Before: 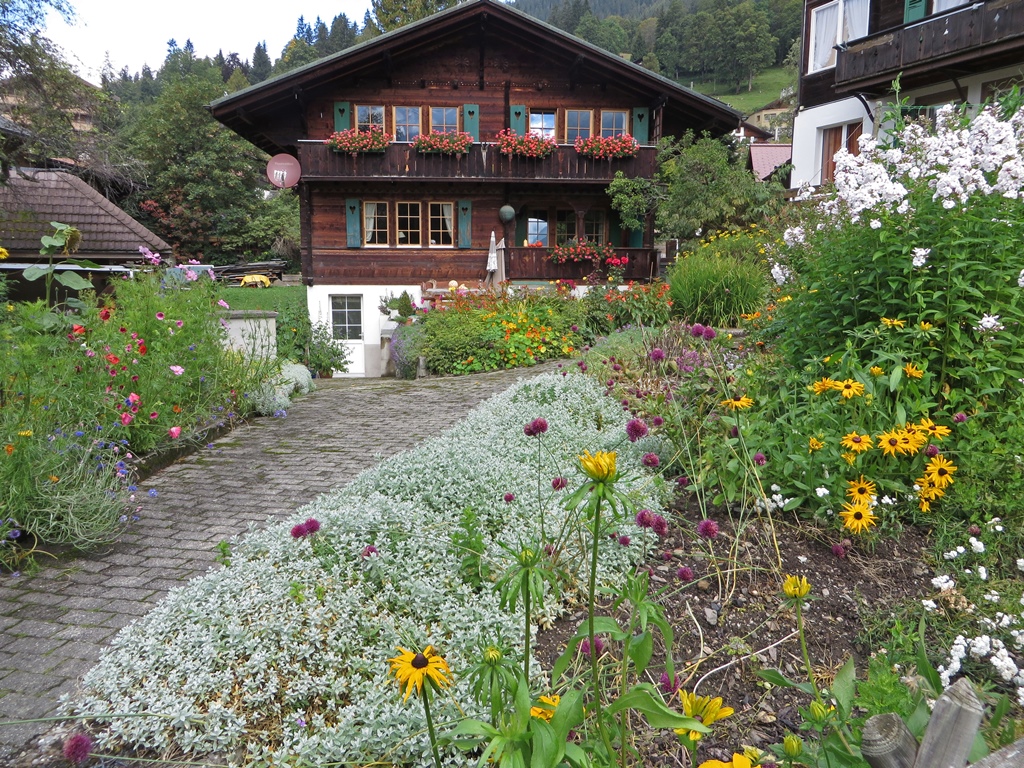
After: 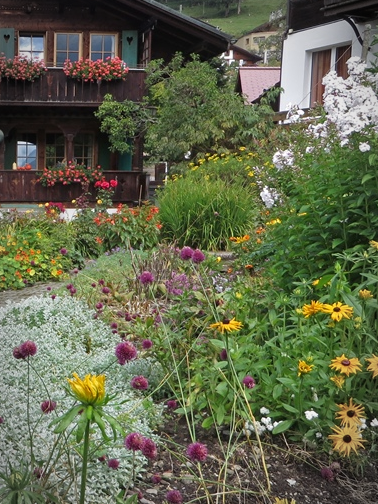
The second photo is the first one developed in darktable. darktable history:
crop and rotate: left 49.936%, top 10.094%, right 13.136%, bottom 24.256%
vignetting: automatic ratio true
